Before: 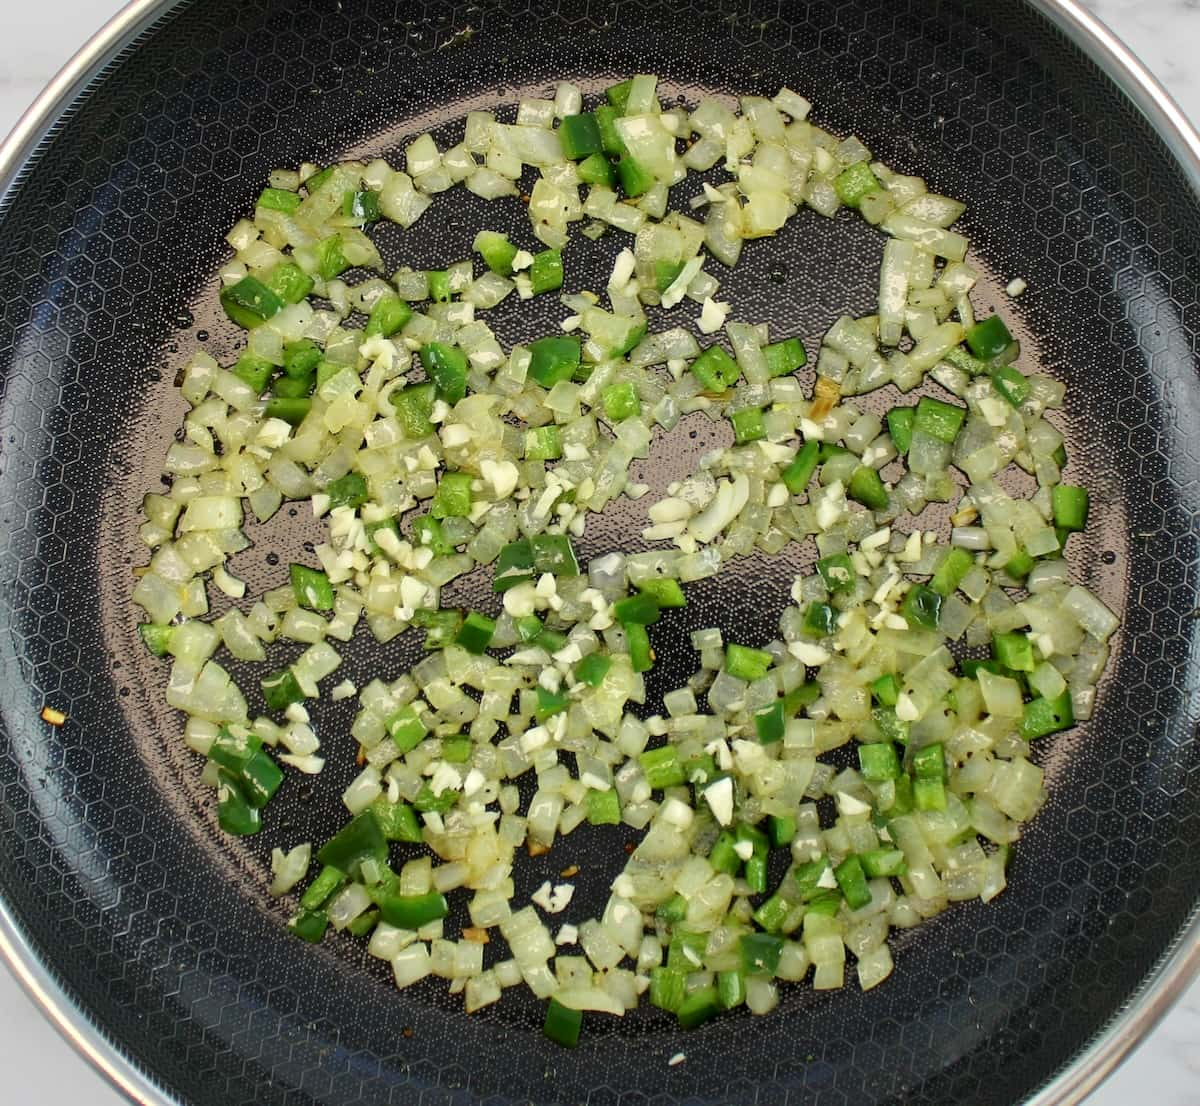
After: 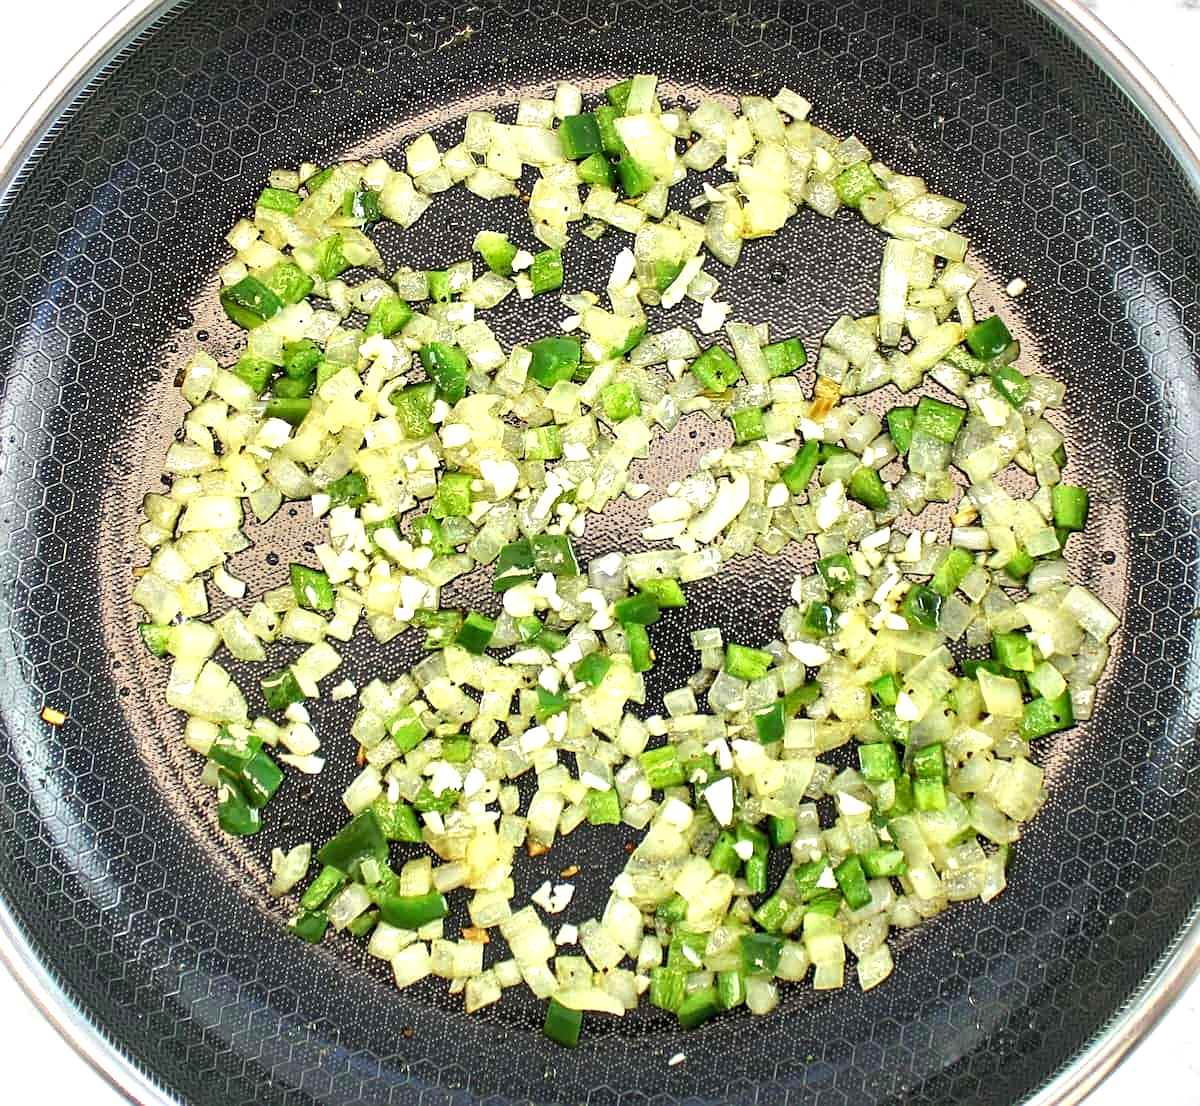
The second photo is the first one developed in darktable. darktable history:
sharpen: on, module defaults
local contrast: detail 130%
exposure: black level correction 0, exposure 1.001 EV, compensate highlight preservation false
